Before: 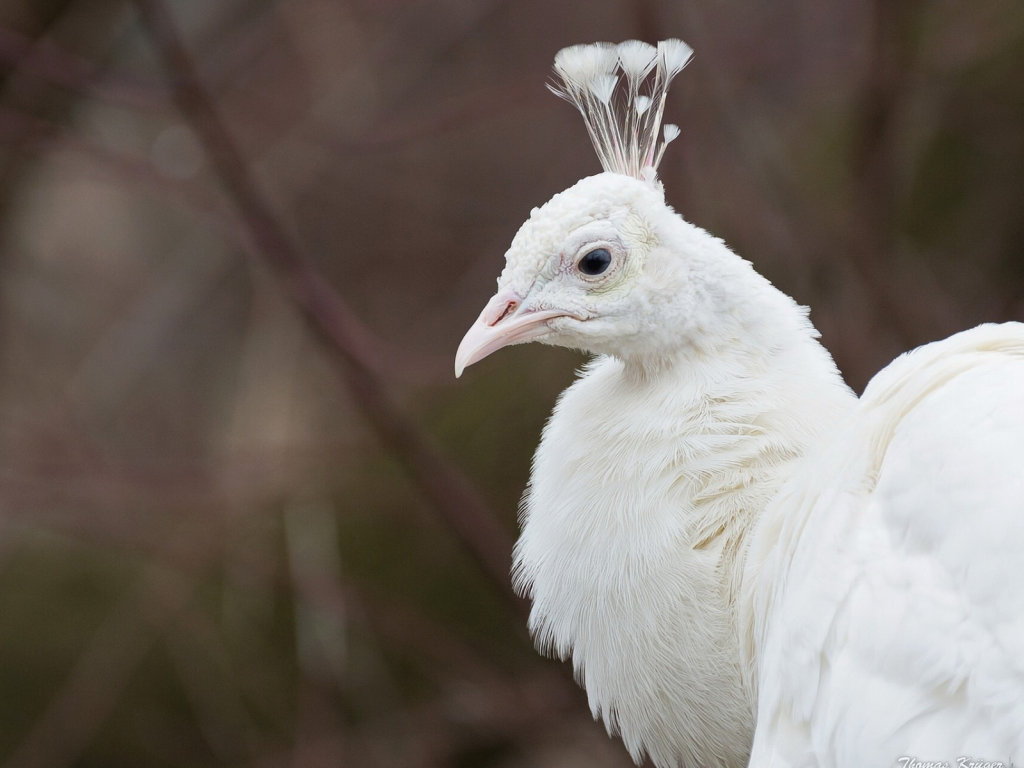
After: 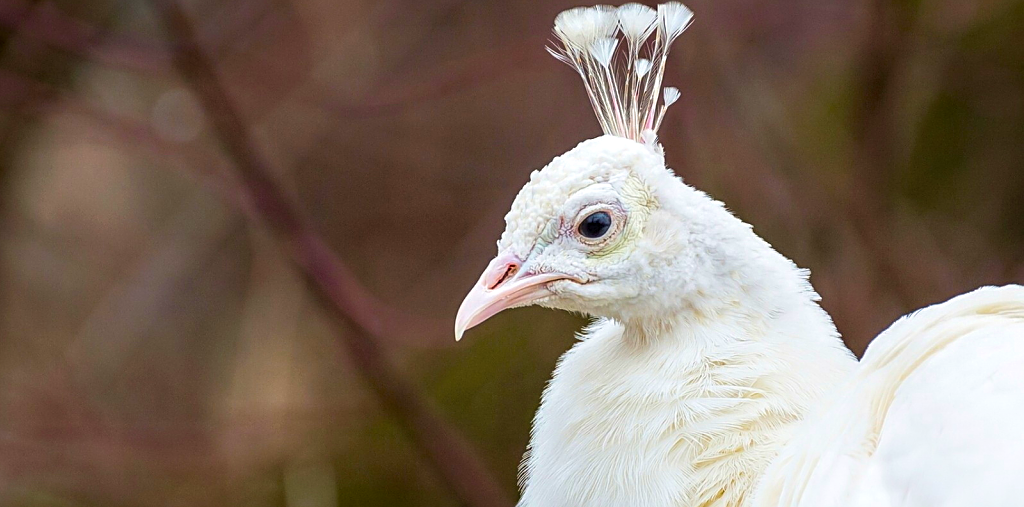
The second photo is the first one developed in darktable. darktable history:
exposure: exposure 0.132 EV, compensate highlight preservation false
sharpen: on, module defaults
color balance rgb: power › hue 308.04°, perceptual saturation grading › global saturation 99.116%, global vibrance 6.23%
velvia: on, module defaults
local contrast: detail 139%
shadows and highlights: shadows -22.9, highlights 44.26, soften with gaussian
contrast brightness saturation: saturation -0.15
crop and rotate: top 4.835%, bottom 29.053%
